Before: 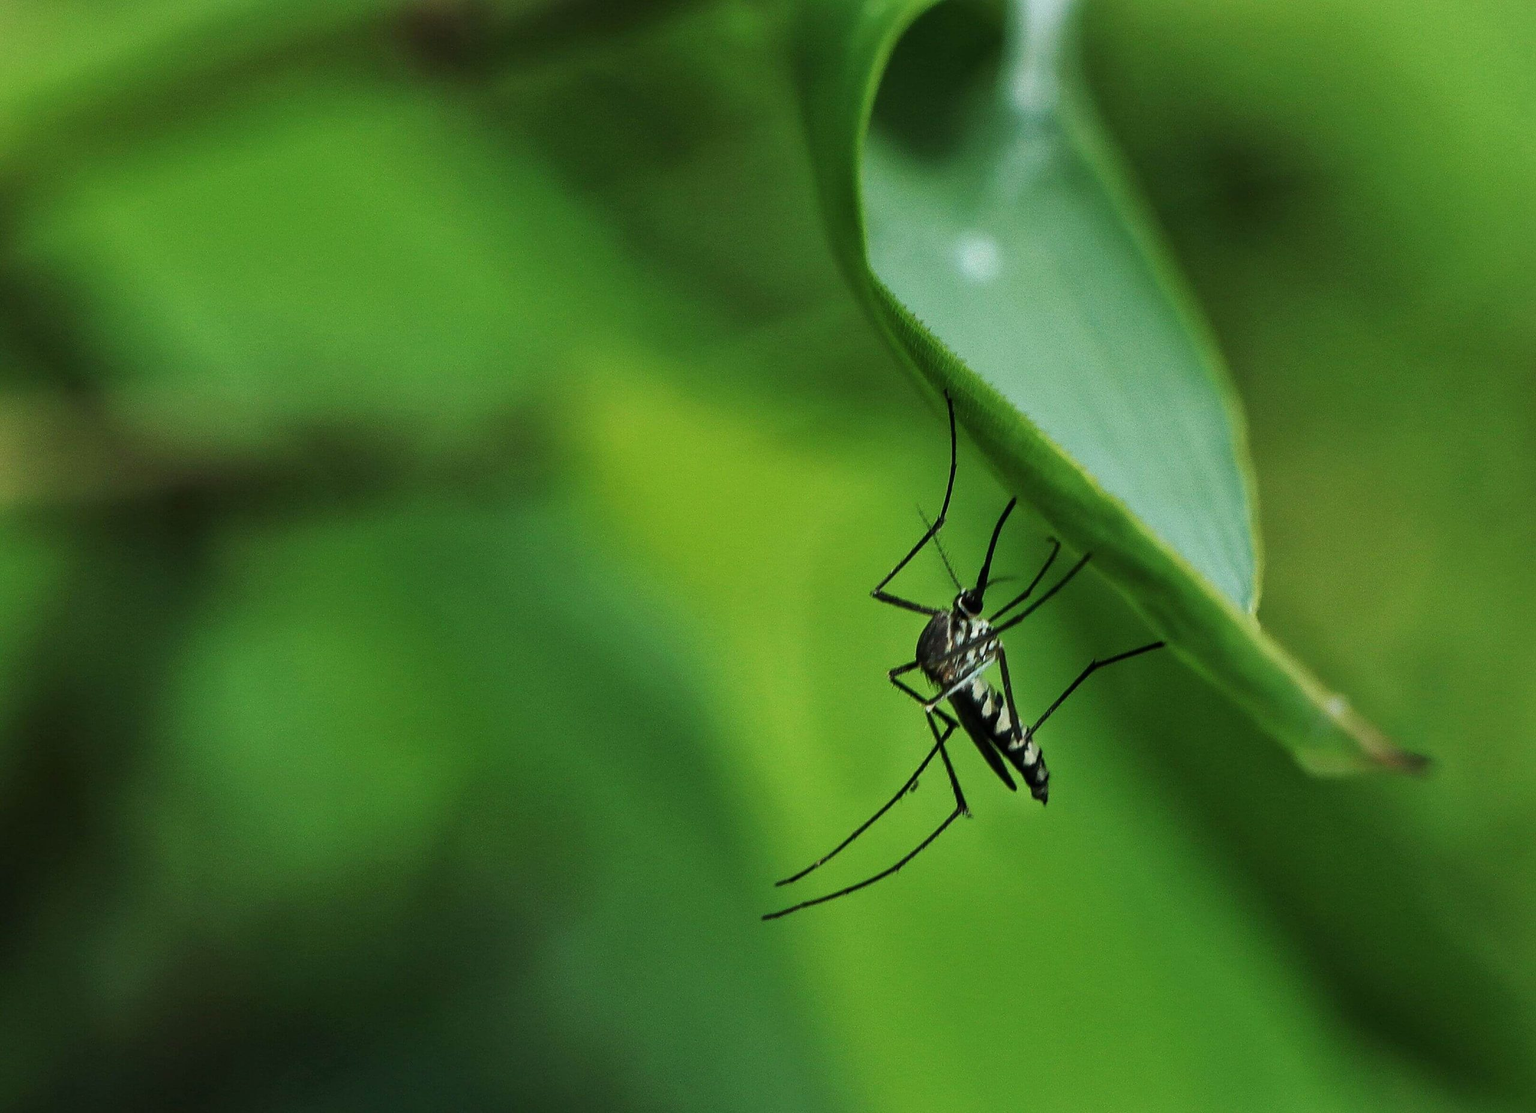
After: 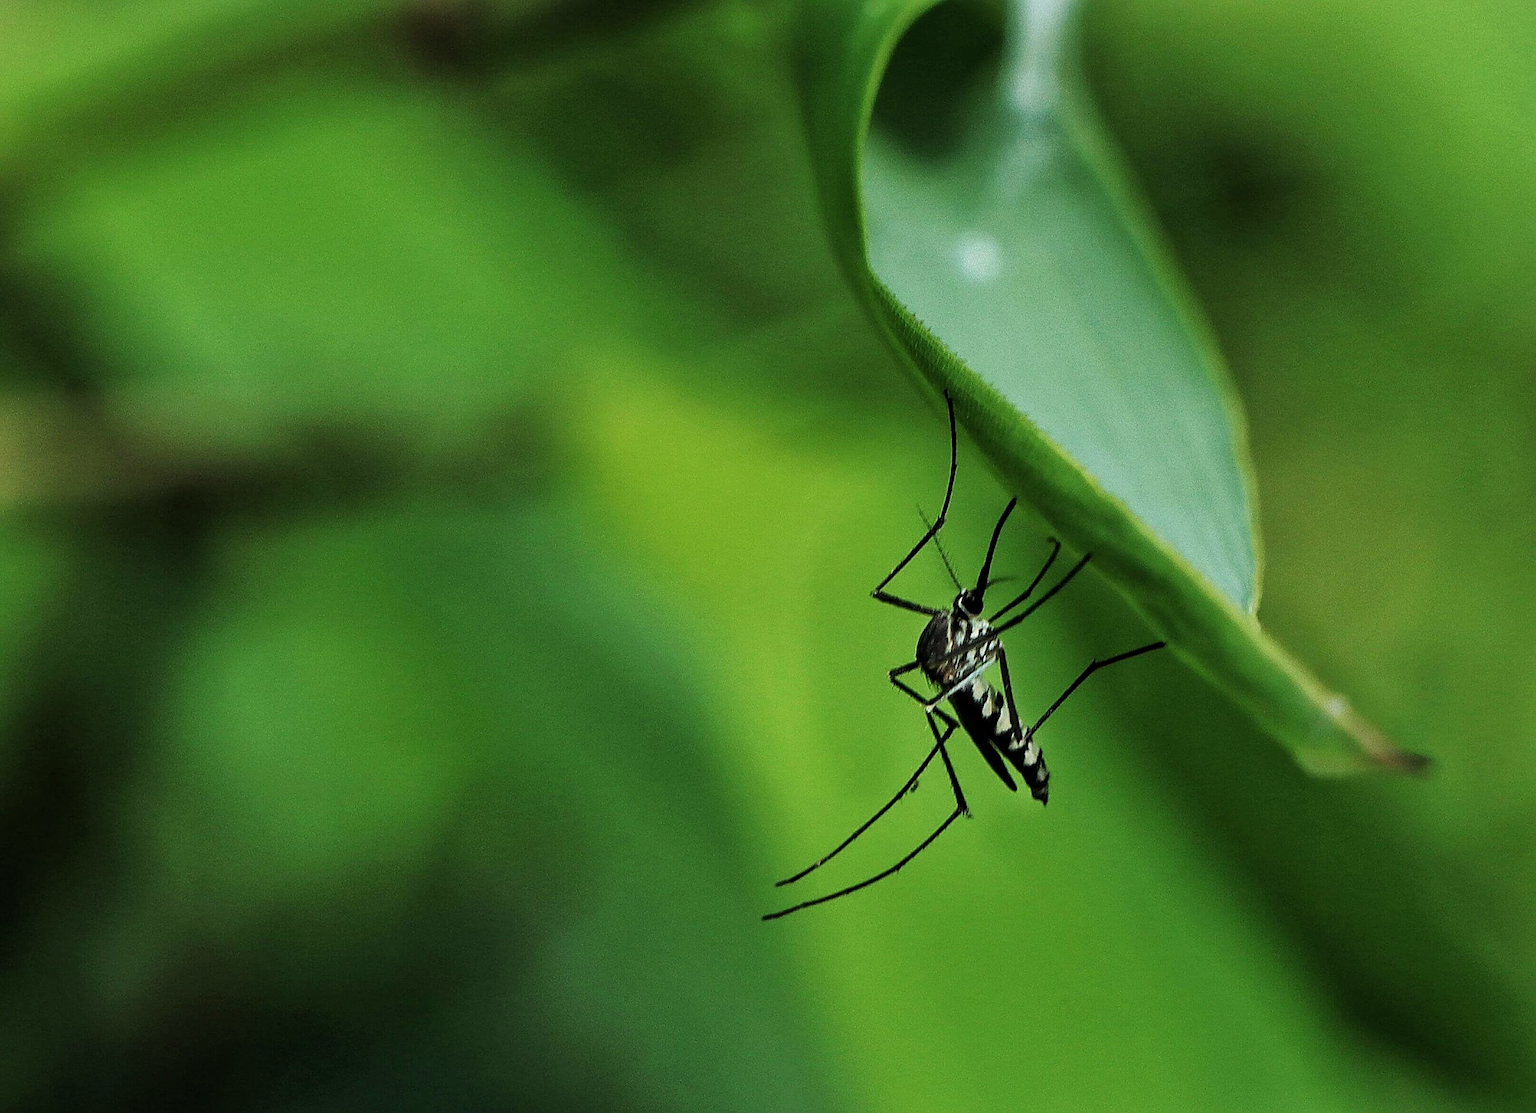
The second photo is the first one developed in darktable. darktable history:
filmic rgb: middle gray luminance 18.31%, black relative exposure -11.42 EV, white relative exposure 2.53 EV, target black luminance 0%, hardness 8.37, latitude 98.8%, contrast 1.082, shadows ↔ highlights balance 0.717%
sharpen: on, module defaults
